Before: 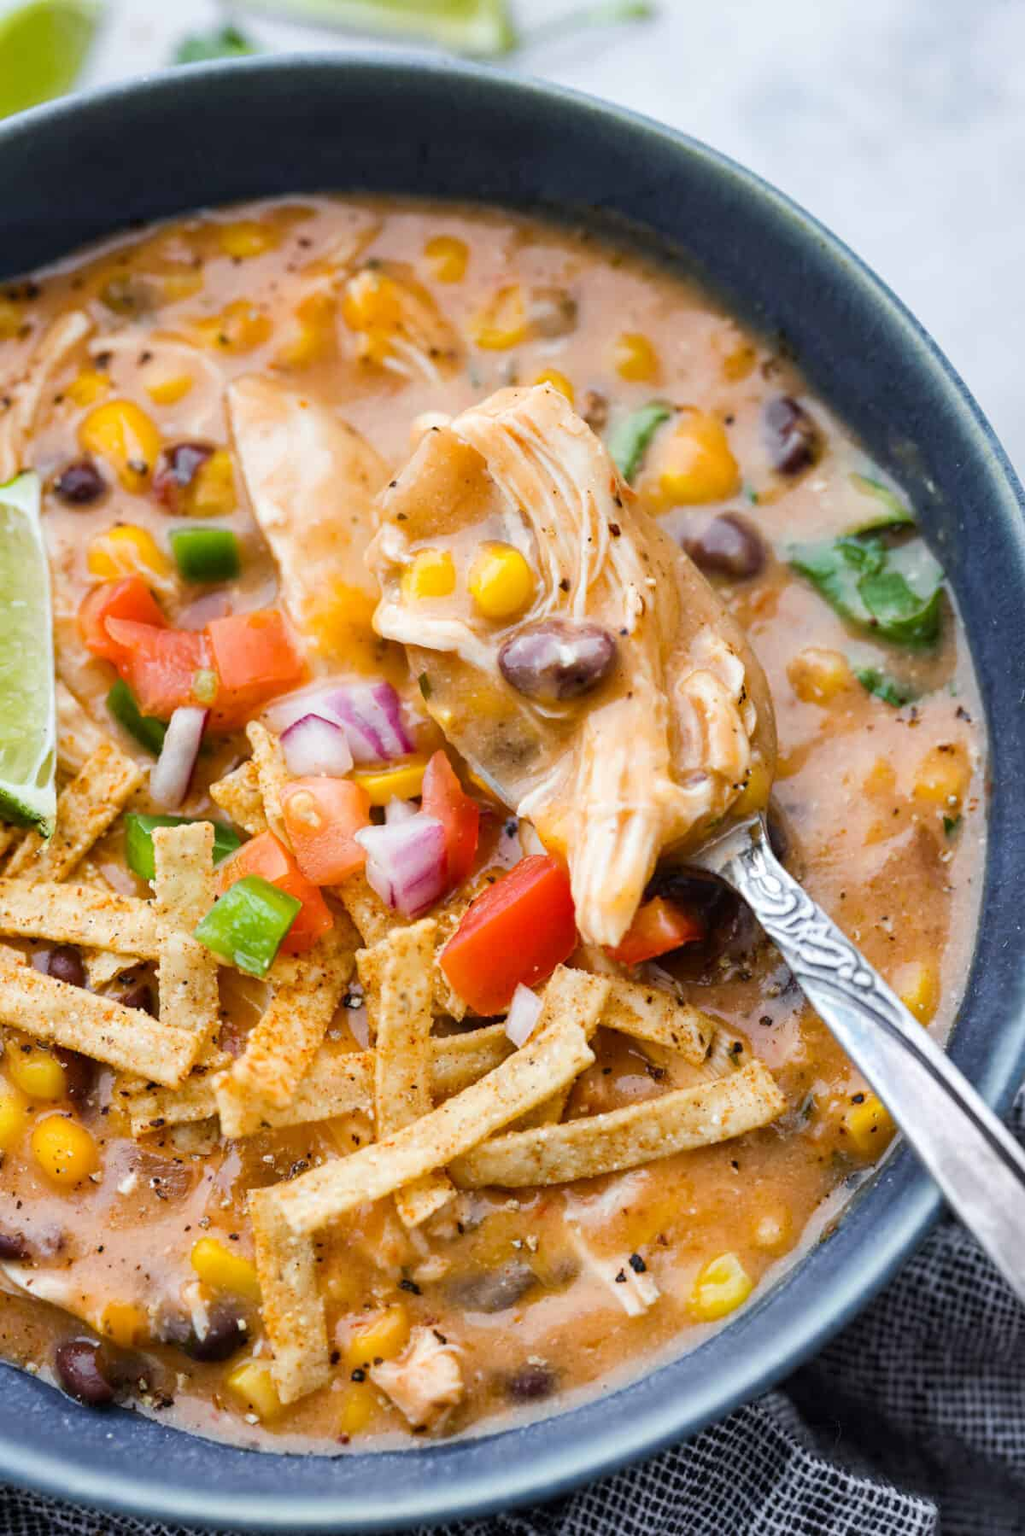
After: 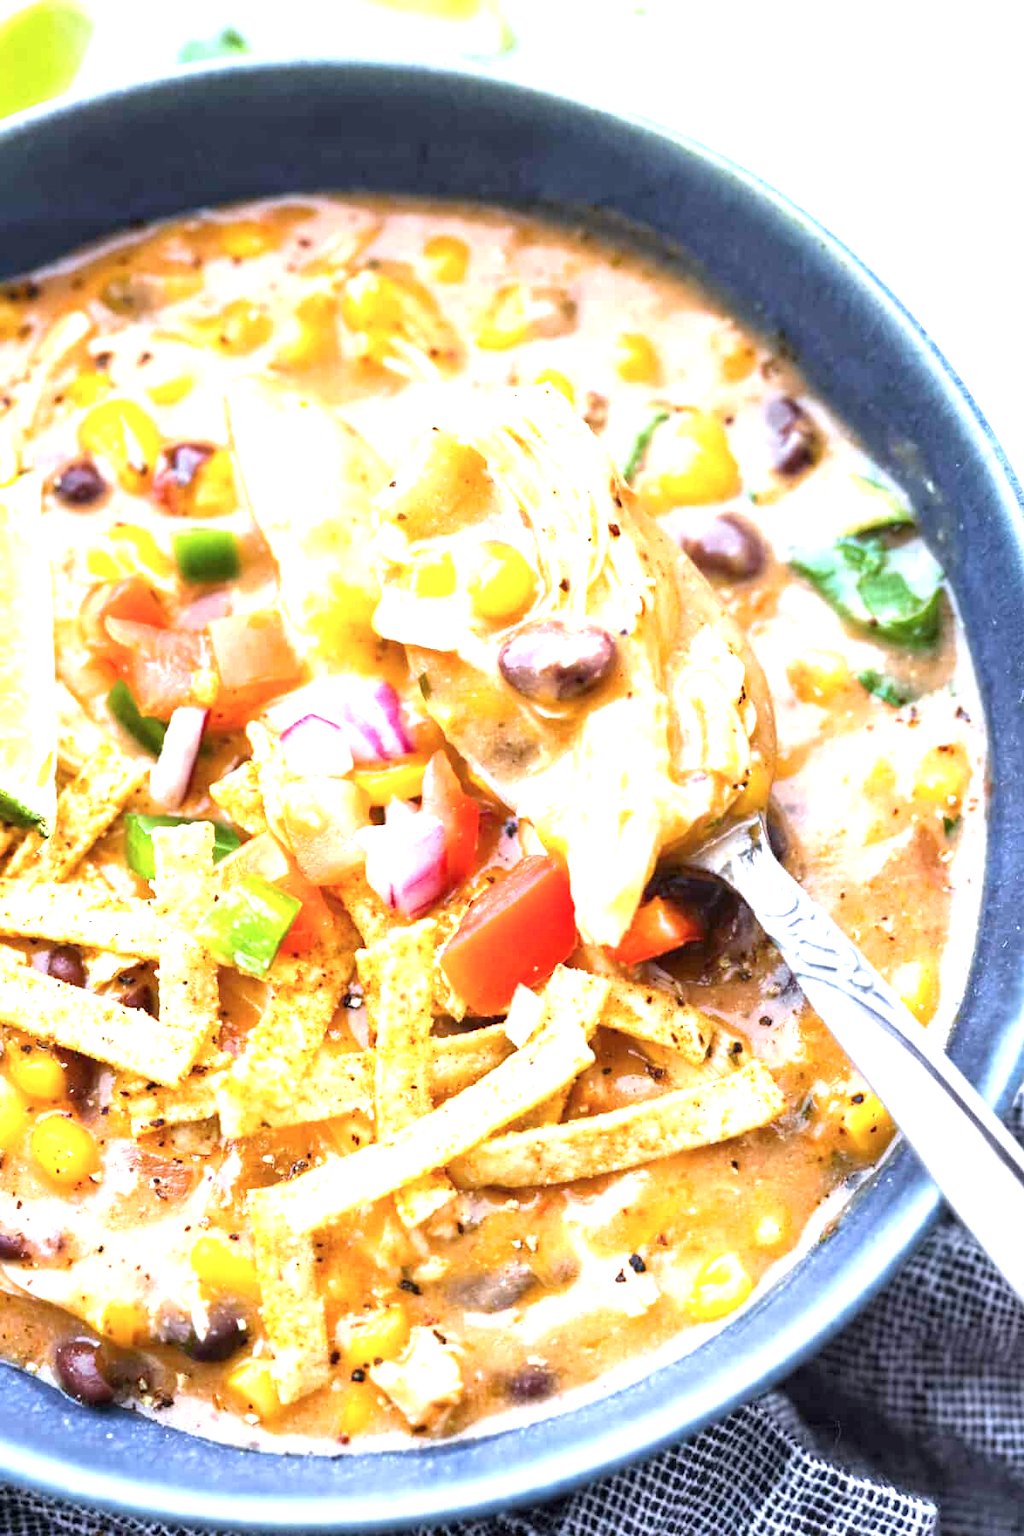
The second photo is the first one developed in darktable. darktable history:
exposure: black level correction 0, exposure 1.475 EV, compensate exposure bias true, compensate highlight preservation false
color calibration: illuminant as shot in camera, x 0.358, y 0.373, temperature 4628.91 K
